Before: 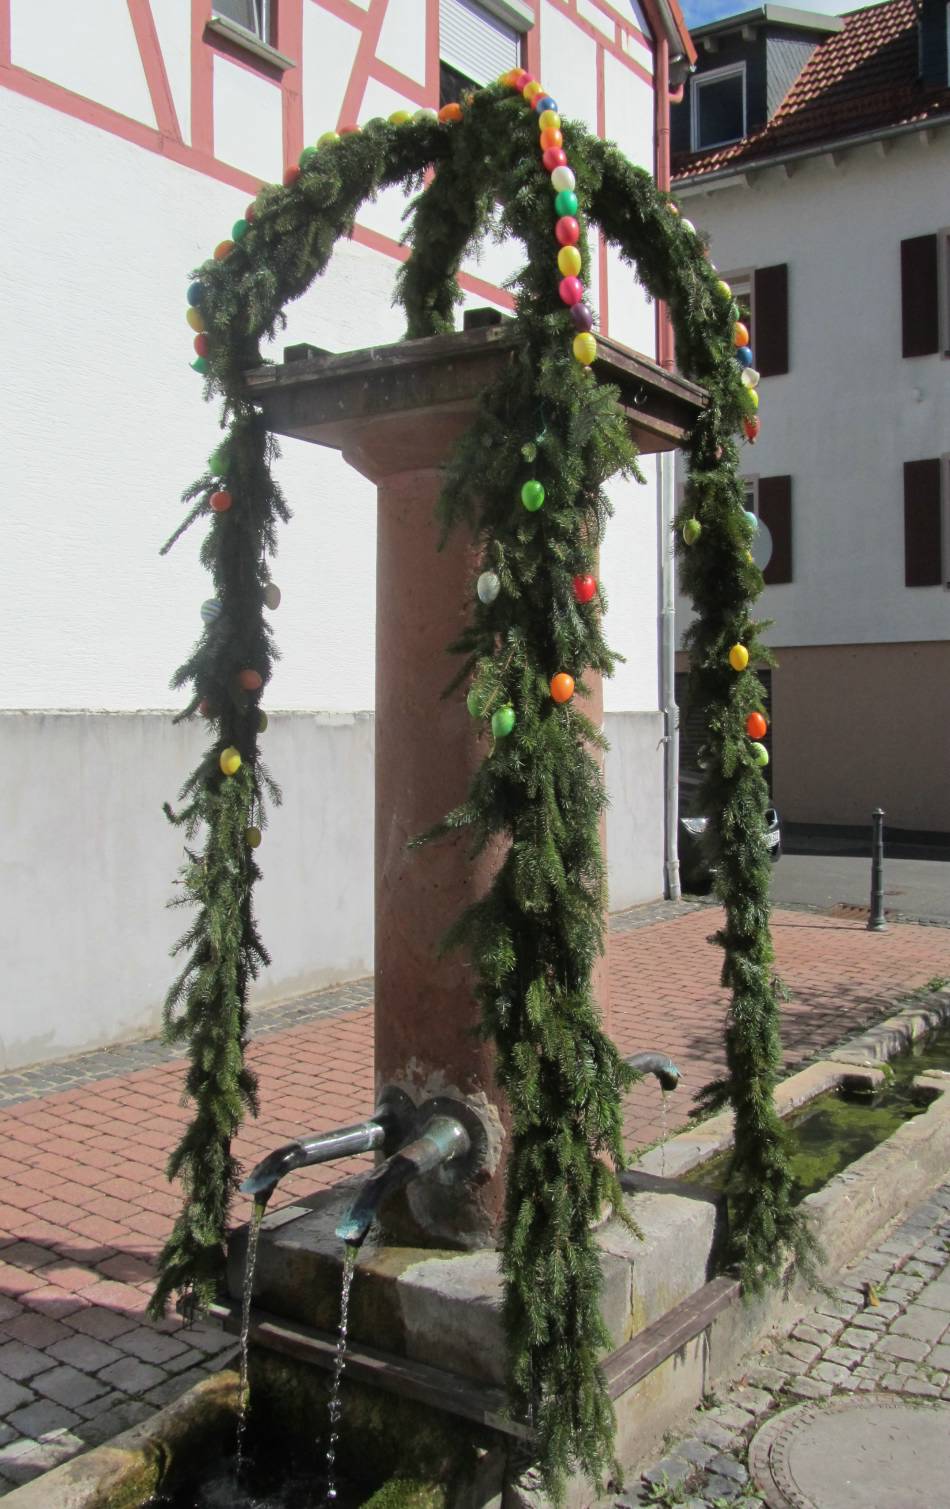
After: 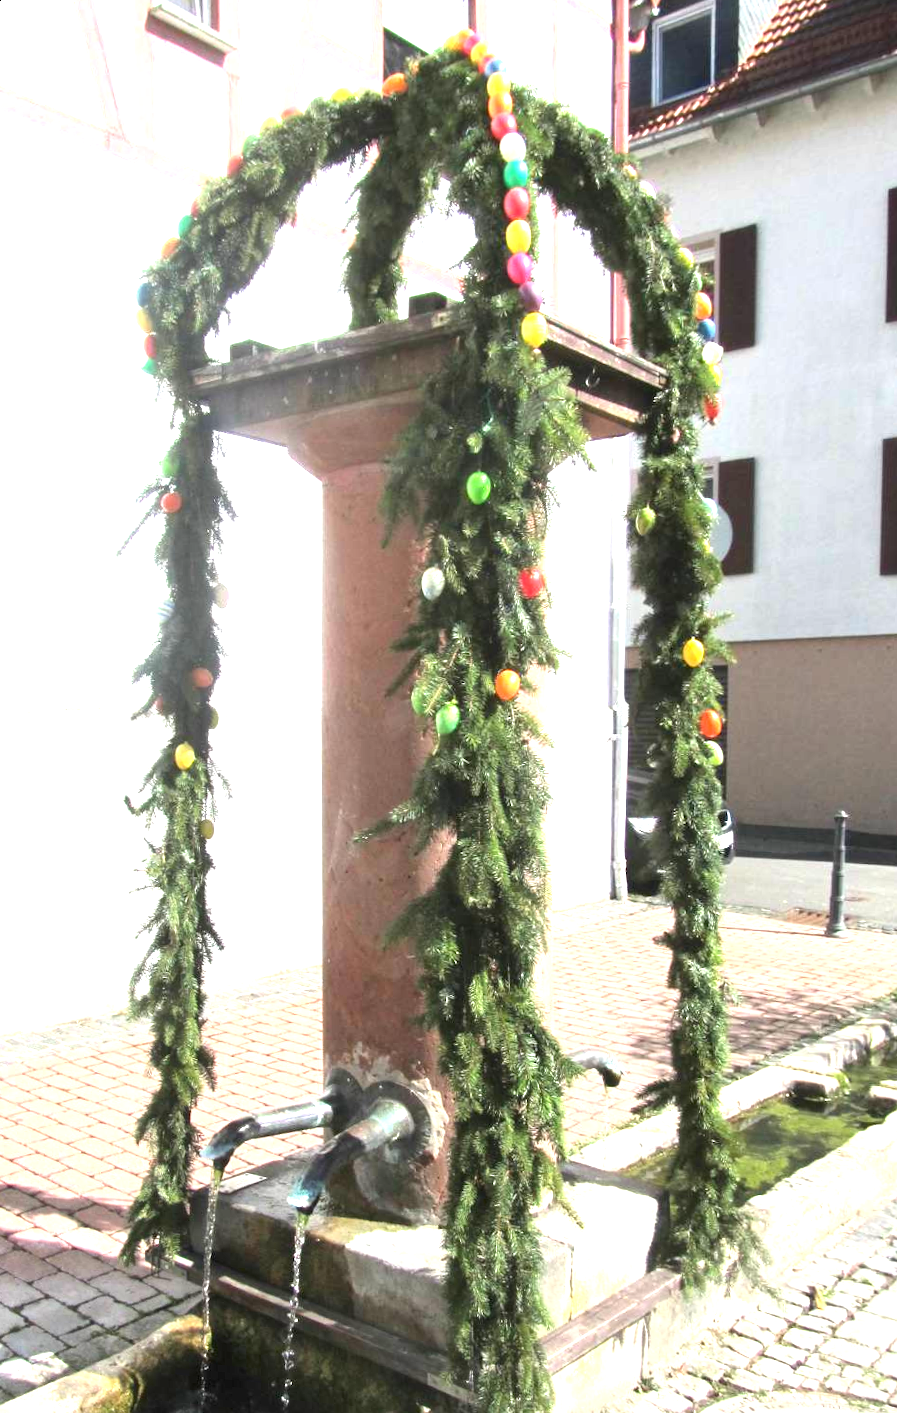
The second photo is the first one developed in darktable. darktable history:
exposure: black level correction 0, exposure 1.9 EV, compensate highlight preservation false
rotate and perspective: rotation 0.062°, lens shift (vertical) 0.115, lens shift (horizontal) -0.133, crop left 0.047, crop right 0.94, crop top 0.061, crop bottom 0.94
